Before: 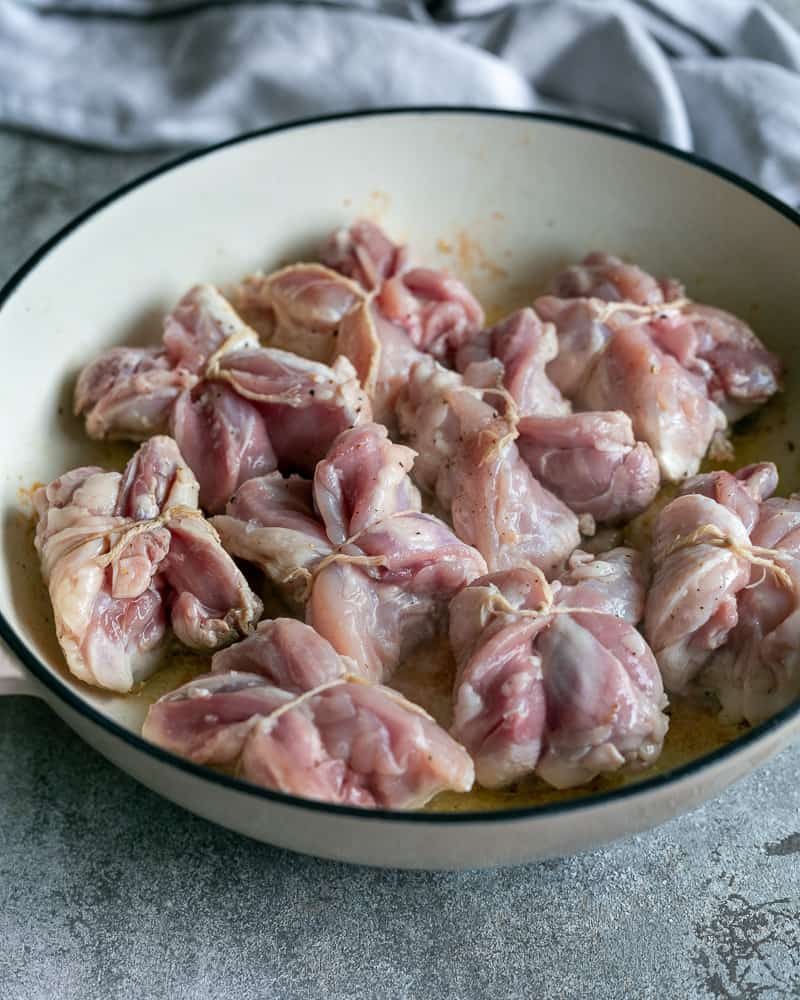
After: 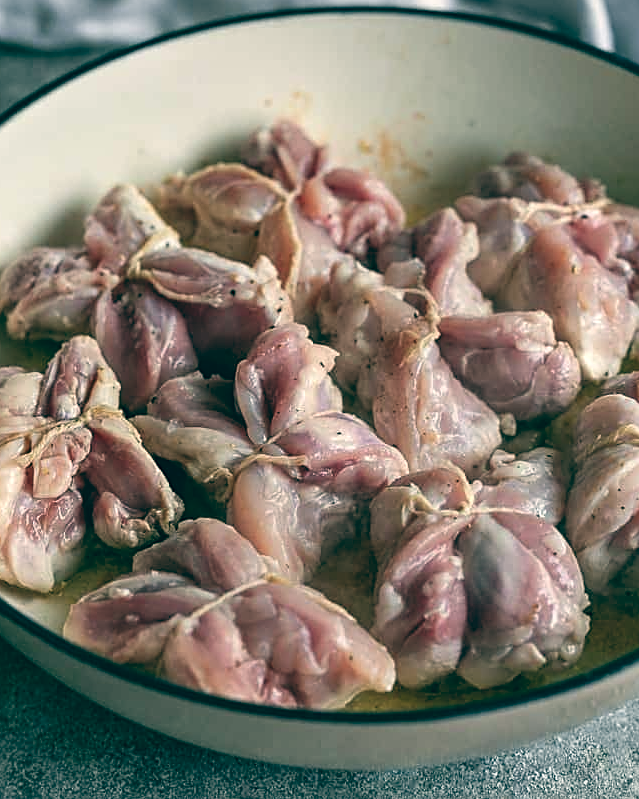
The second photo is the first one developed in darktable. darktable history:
crop and rotate: left 10.071%, top 10.071%, right 10.02%, bottom 10.02%
color balance: lift [1.005, 0.99, 1.007, 1.01], gamma [1, 0.979, 1.011, 1.021], gain [0.923, 1.098, 1.025, 0.902], input saturation 90.45%, contrast 7.73%, output saturation 105.91%
sharpen: on, module defaults
